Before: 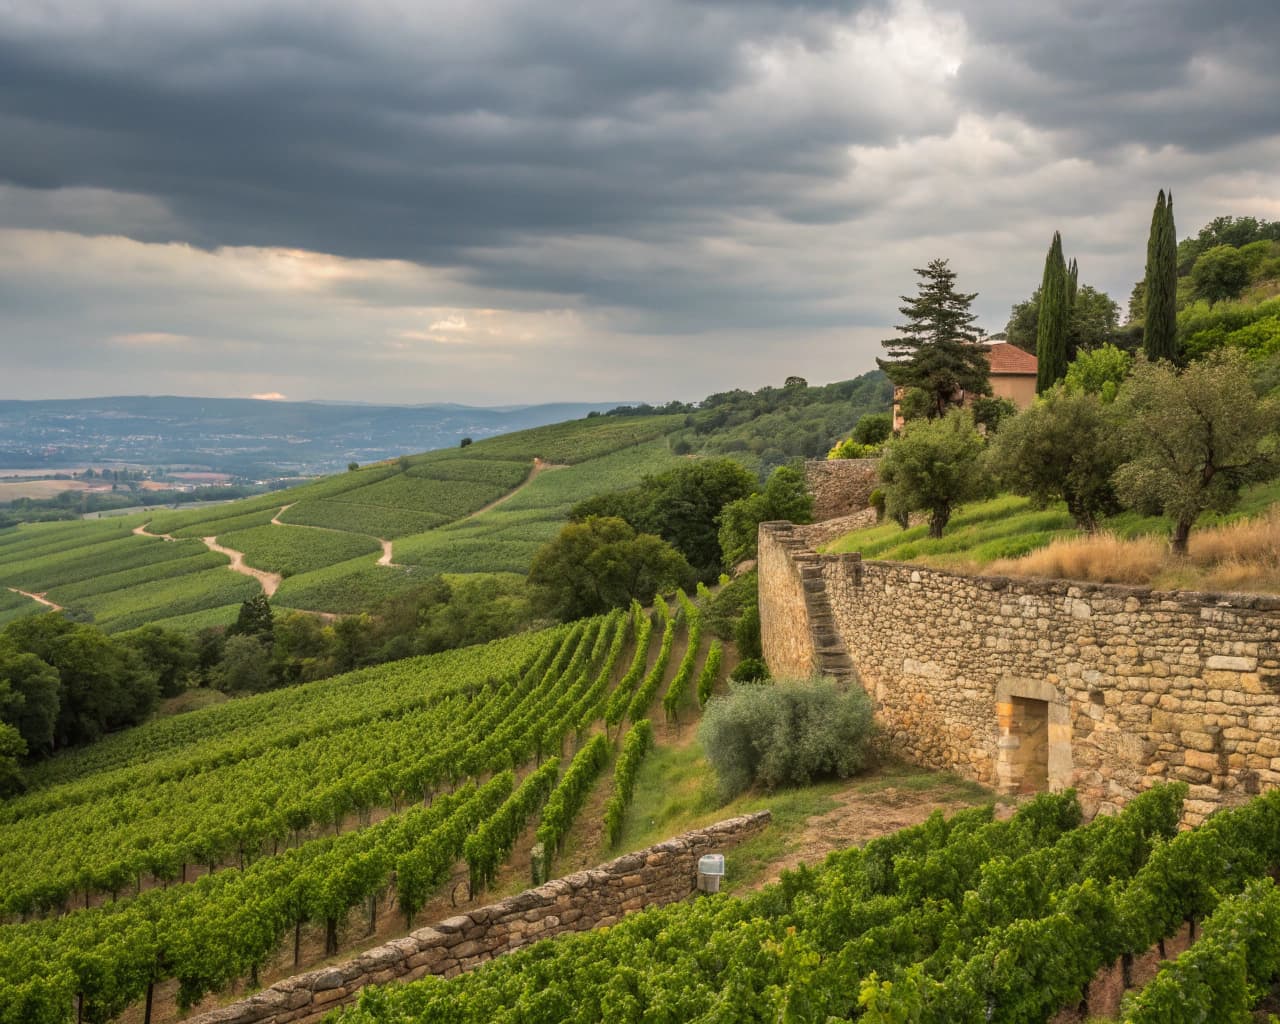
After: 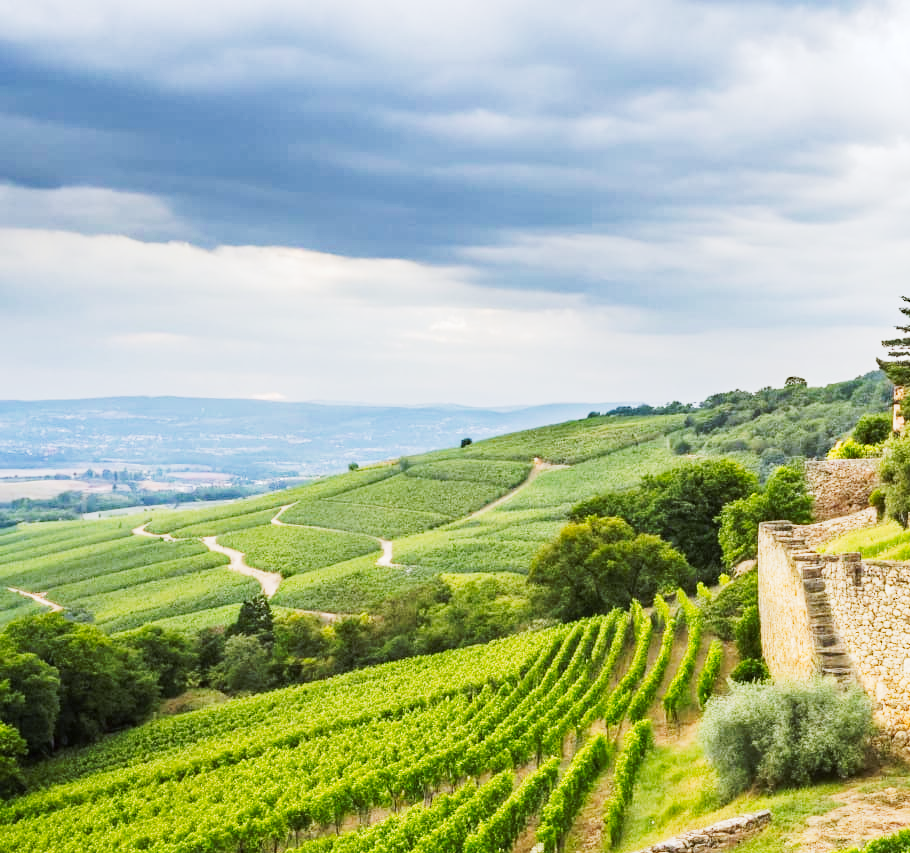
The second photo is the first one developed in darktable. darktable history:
haze removal: adaptive false
crop: right 28.885%, bottom 16.626%
white balance: red 0.931, blue 1.11
tone curve: curves: ch0 [(0, 0) (0.003, 0.004) (0.011, 0.015) (0.025, 0.034) (0.044, 0.061) (0.069, 0.095) (0.1, 0.137) (0.136, 0.187) (0.177, 0.244) (0.224, 0.308) (0.277, 0.415) (0.335, 0.532) (0.399, 0.642) (0.468, 0.747) (0.543, 0.829) (0.623, 0.886) (0.709, 0.924) (0.801, 0.951) (0.898, 0.975) (1, 1)], preserve colors none
